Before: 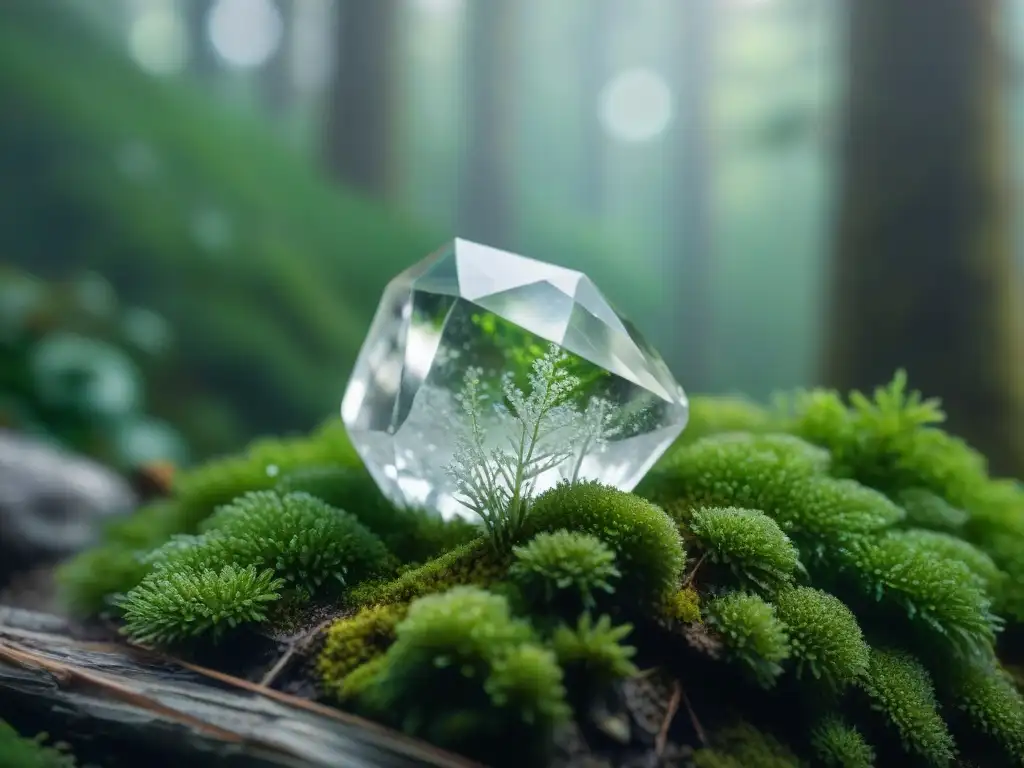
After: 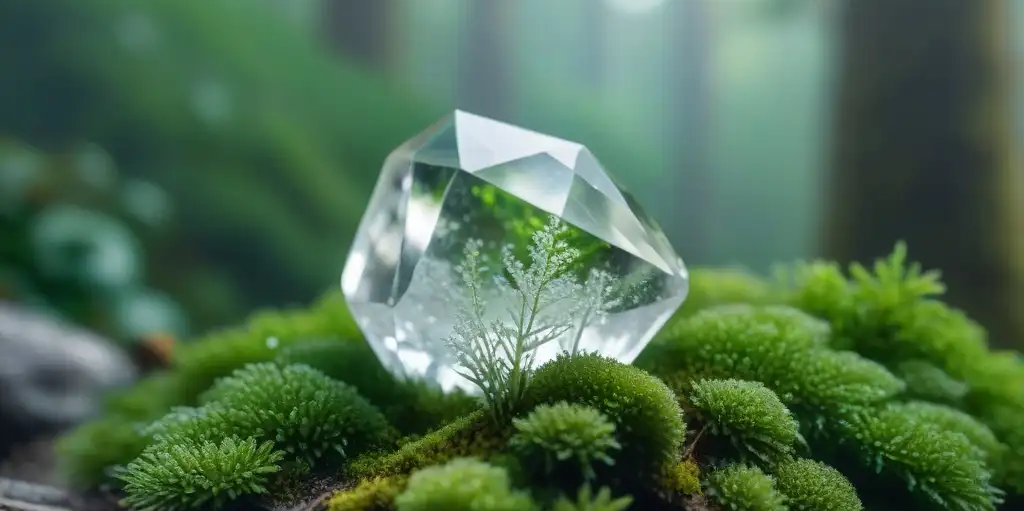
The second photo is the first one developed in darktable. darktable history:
crop: top 16.727%, bottom 16.727%
tone equalizer: on, module defaults
